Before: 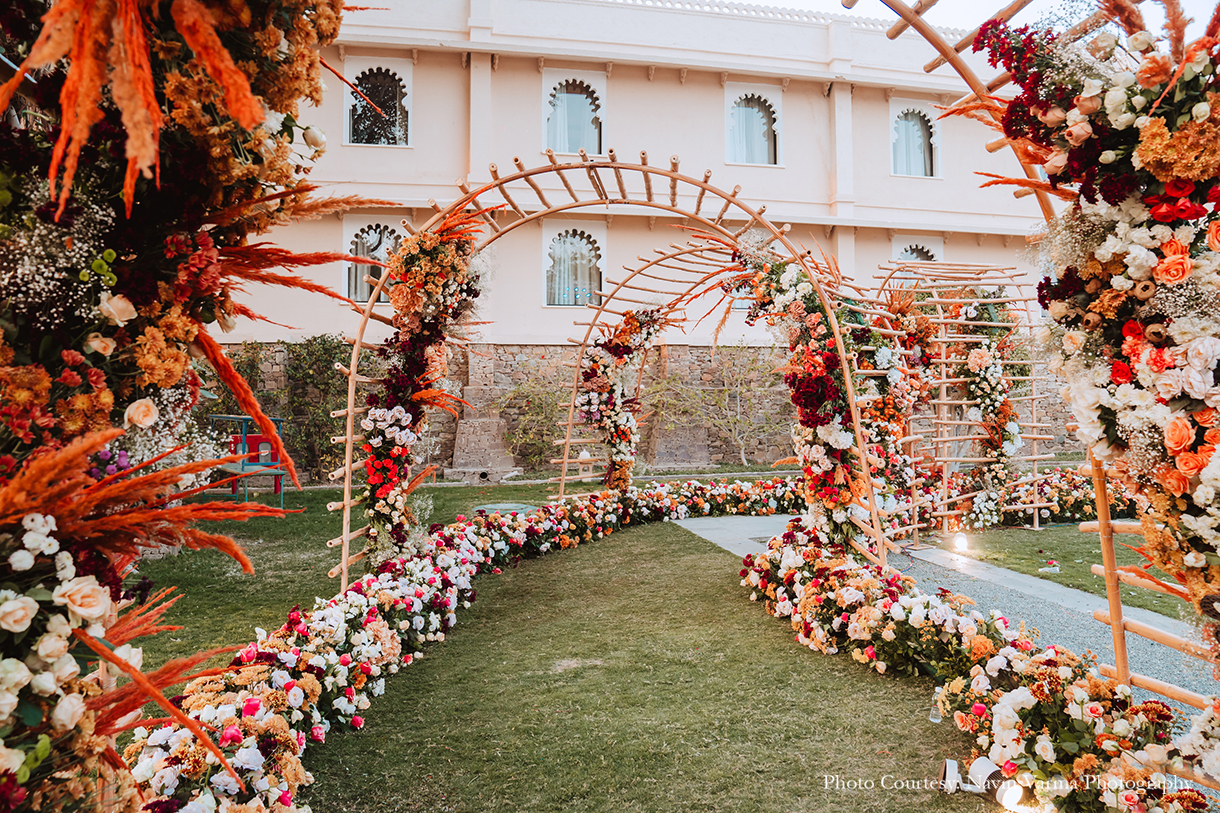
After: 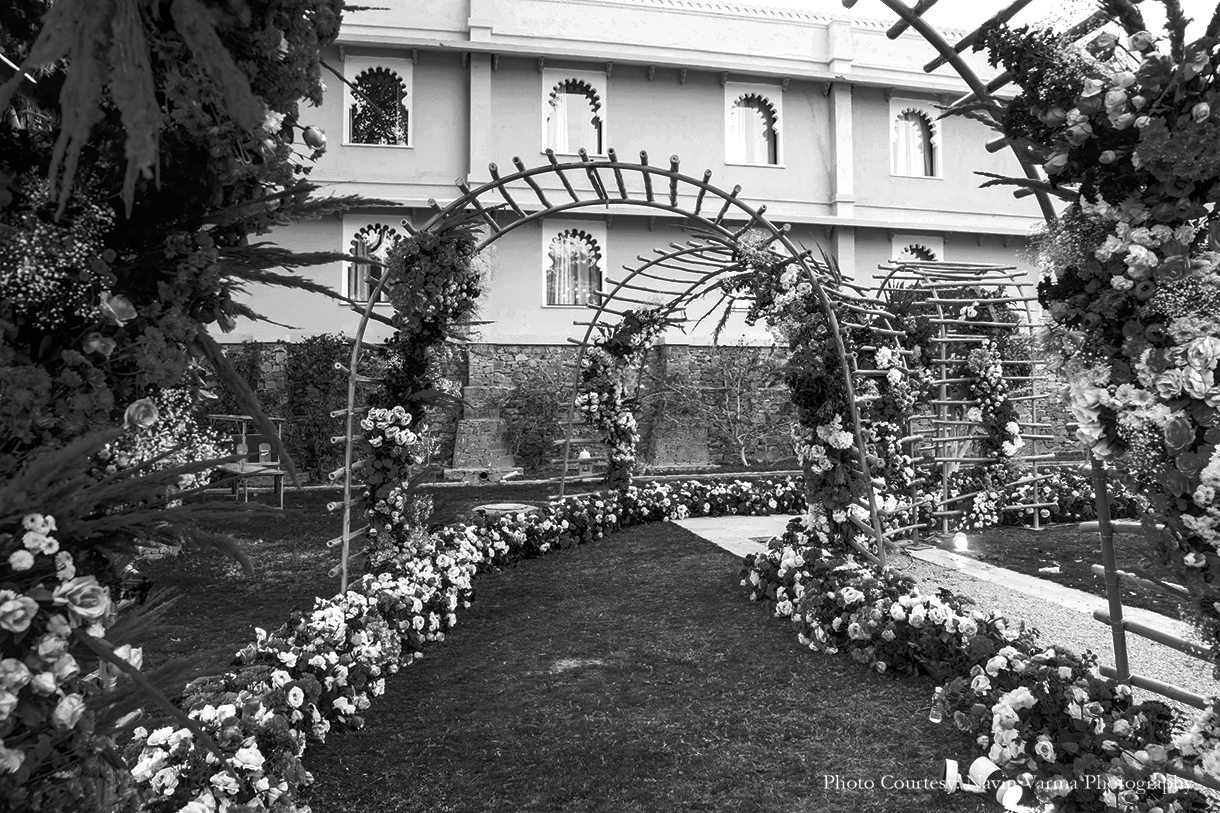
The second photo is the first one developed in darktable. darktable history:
local contrast: detail 130%
color balance rgb: linear chroma grading › global chroma 15%, perceptual saturation grading › global saturation 30%
color zones: curves: ch0 [(0.287, 0.048) (0.493, 0.484) (0.737, 0.816)]; ch1 [(0, 0) (0.143, 0) (0.286, 0) (0.429, 0) (0.571, 0) (0.714, 0) (0.857, 0)]
